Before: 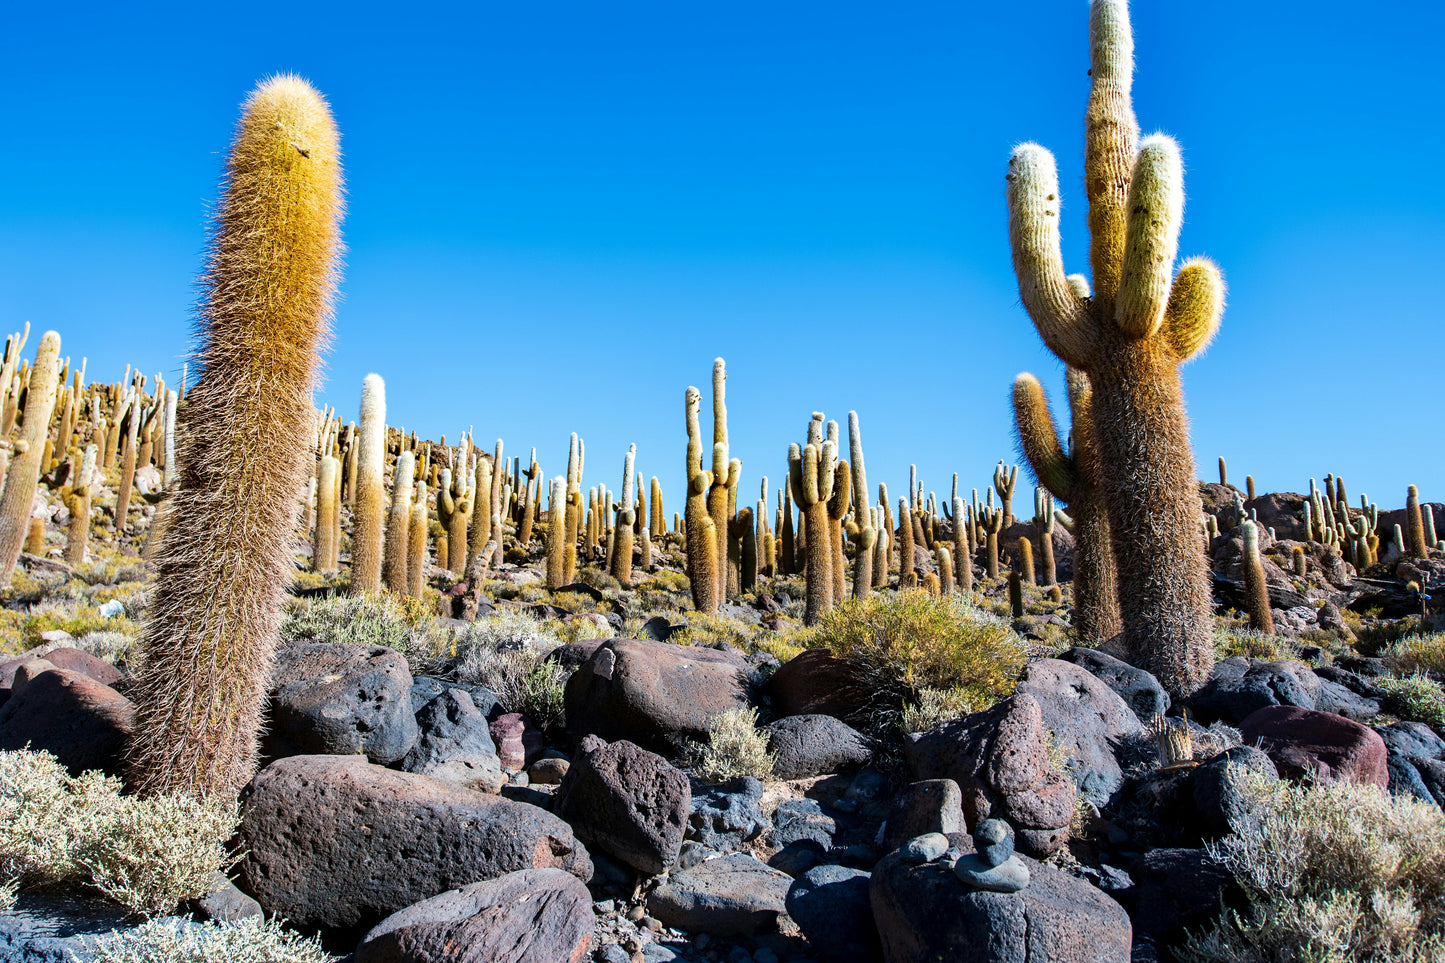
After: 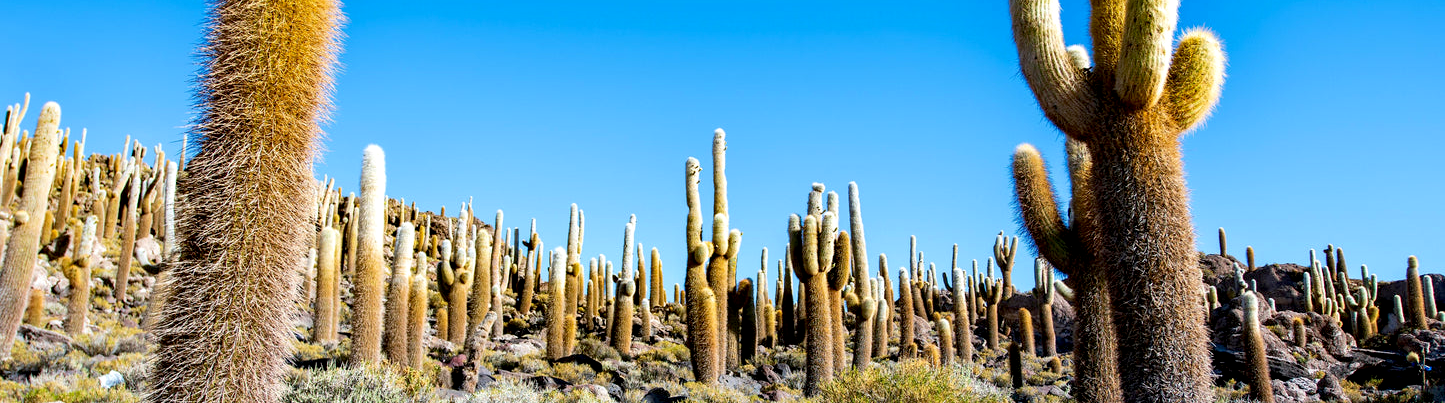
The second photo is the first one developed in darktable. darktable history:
exposure: black level correction 0.007, exposure 0.093 EV, compensate highlight preservation false
crop and rotate: top 23.84%, bottom 34.294%
